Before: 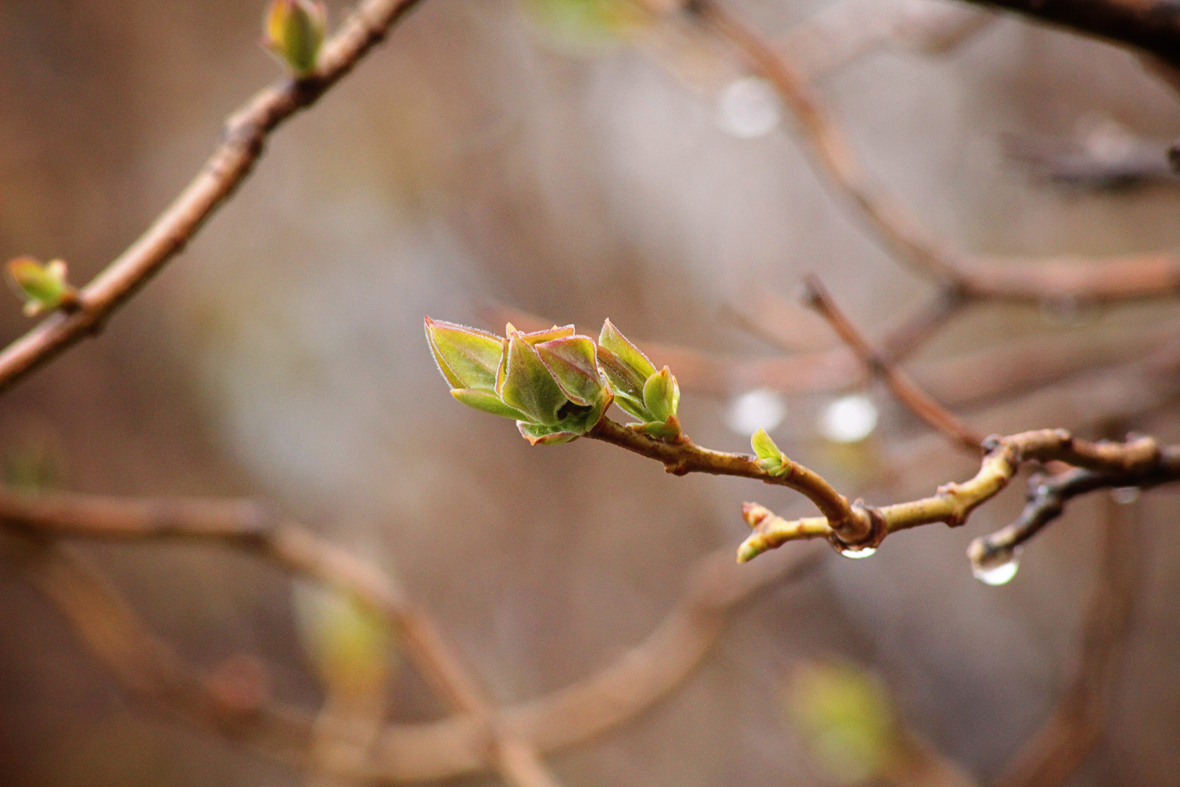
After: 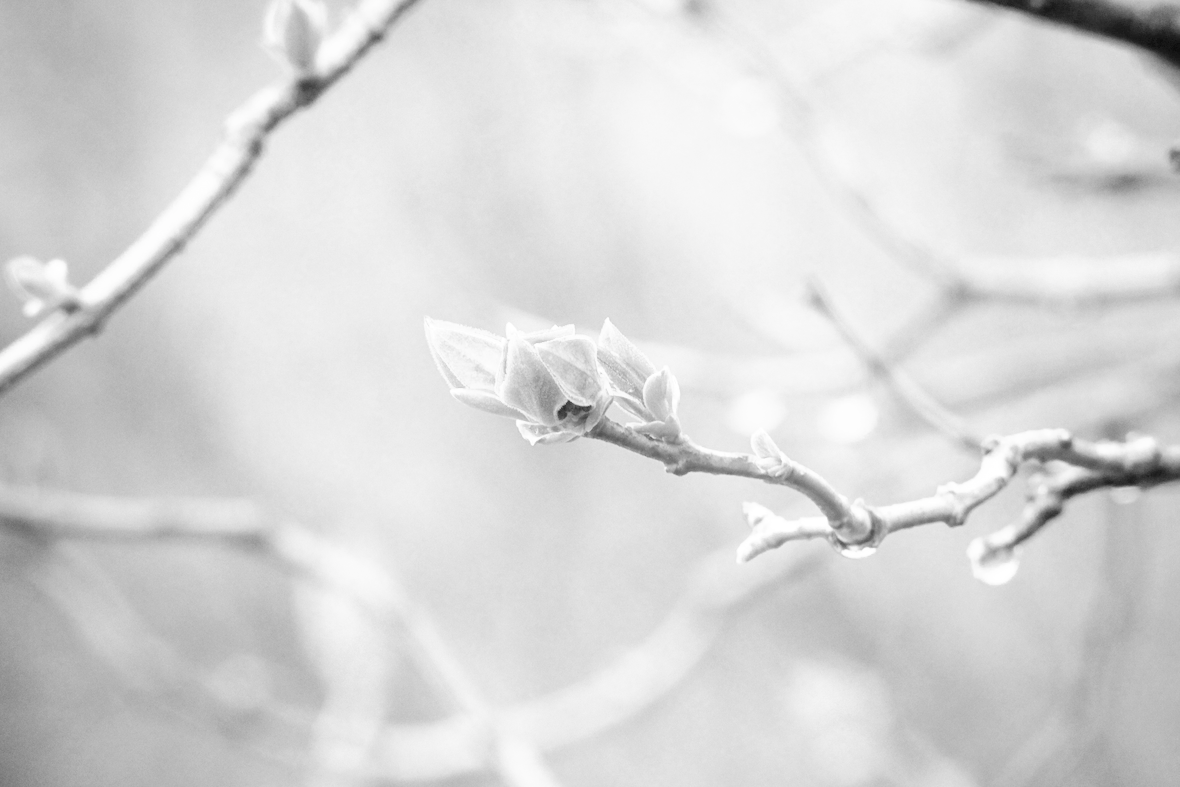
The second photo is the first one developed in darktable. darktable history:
tone curve: curves: ch0 [(0, 0) (0.003, 0.003) (0.011, 0.005) (0.025, 0.008) (0.044, 0.012) (0.069, 0.02) (0.1, 0.031) (0.136, 0.047) (0.177, 0.088) (0.224, 0.141) (0.277, 0.222) (0.335, 0.32) (0.399, 0.422) (0.468, 0.523) (0.543, 0.621) (0.623, 0.715) (0.709, 0.796) (0.801, 0.88) (0.898, 0.962) (1, 1)], preserve colors none
color look up table: target L [89.87, 85.1, 70.41, 50.03, 71.6, 53.07, 46.02, 51.85, 32.98, 33.49, 41.8, 1.013, 200.28, 101.02, 82.81, 73.56, 68.43, 65.25, 68.04, 65.65, 66.45, 43.19, 49.75, 45.17, 40.7, 89, 86.61, 84.72, 79.76, 68.04, 67.25, 68.04, 78.99, 73.95, 32.98, 58.35, 49.75, 35.34, 43.47, 29.78, 24.68, 17.8, 59.65, 78.22, 55.19, 49.17, 51.25, 39.34, 6.811], target a [-0.004, 0, 0, 0.001, 0, 0.001, 0.001, 0, 0.001, 0.001, 0.001, 0 ×10, 0.001 ×4, -0.005, 0 ×4, -0.002, 0, 0, 0, 0.001, 0, 0.001 ×6, 0, -0.002, 0, 0.001 ×4], target b [0.037, 0.003, 0.004, -0.003, 0.003, -0.002, -0.003, -0.002, -0.005, -0.005, -0.004, 0, 0, -0.001, 0.003, 0.003, 0.003, 0.004, 0.003, 0.003, 0.003, -0.003, -0.003, -0.003, -0.004, 0.037, 0.003 ×4, 0.004, 0.003, 0.003, 0.003, -0.005, -0.001, -0.003, -0.004, -0.003, -0.005, -0.004, -0.002, -0.001, 0.005, -0.002, -0.003, -0.002, -0.004, -0.001], num patches 49
